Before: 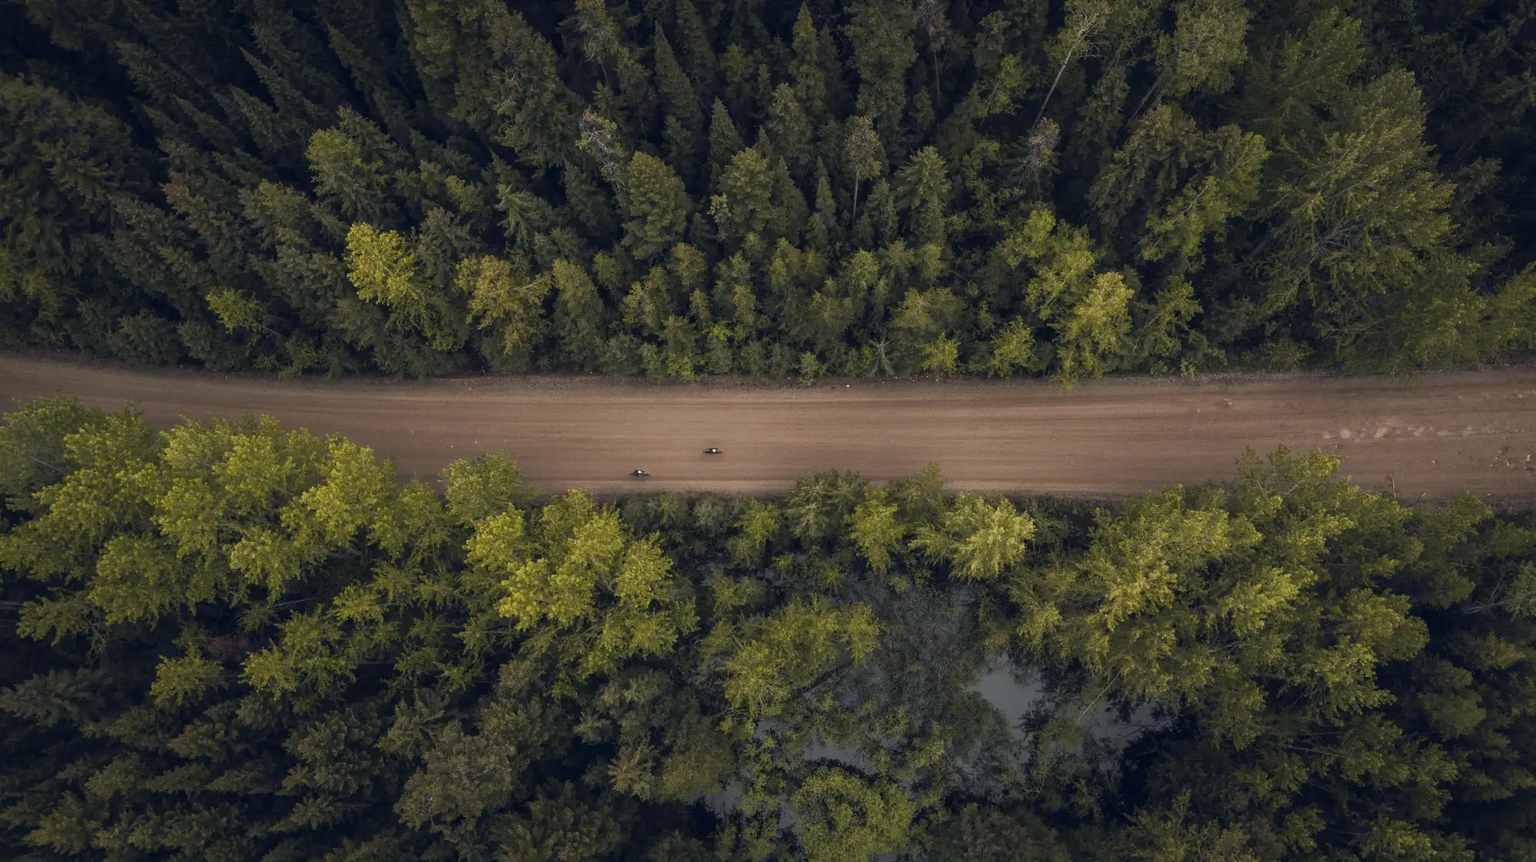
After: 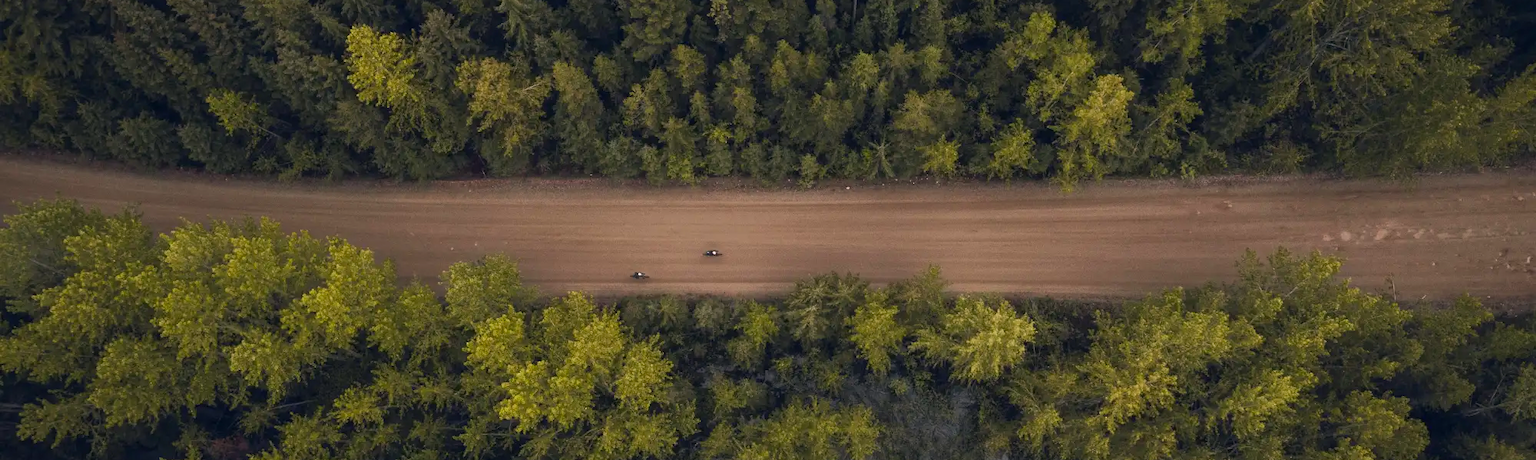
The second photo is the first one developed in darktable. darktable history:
crop and rotate: top 23.02%, bottom 23.636%
color correction: highlights a* 3.49, highlights b* 2.09, saturation 1.16
